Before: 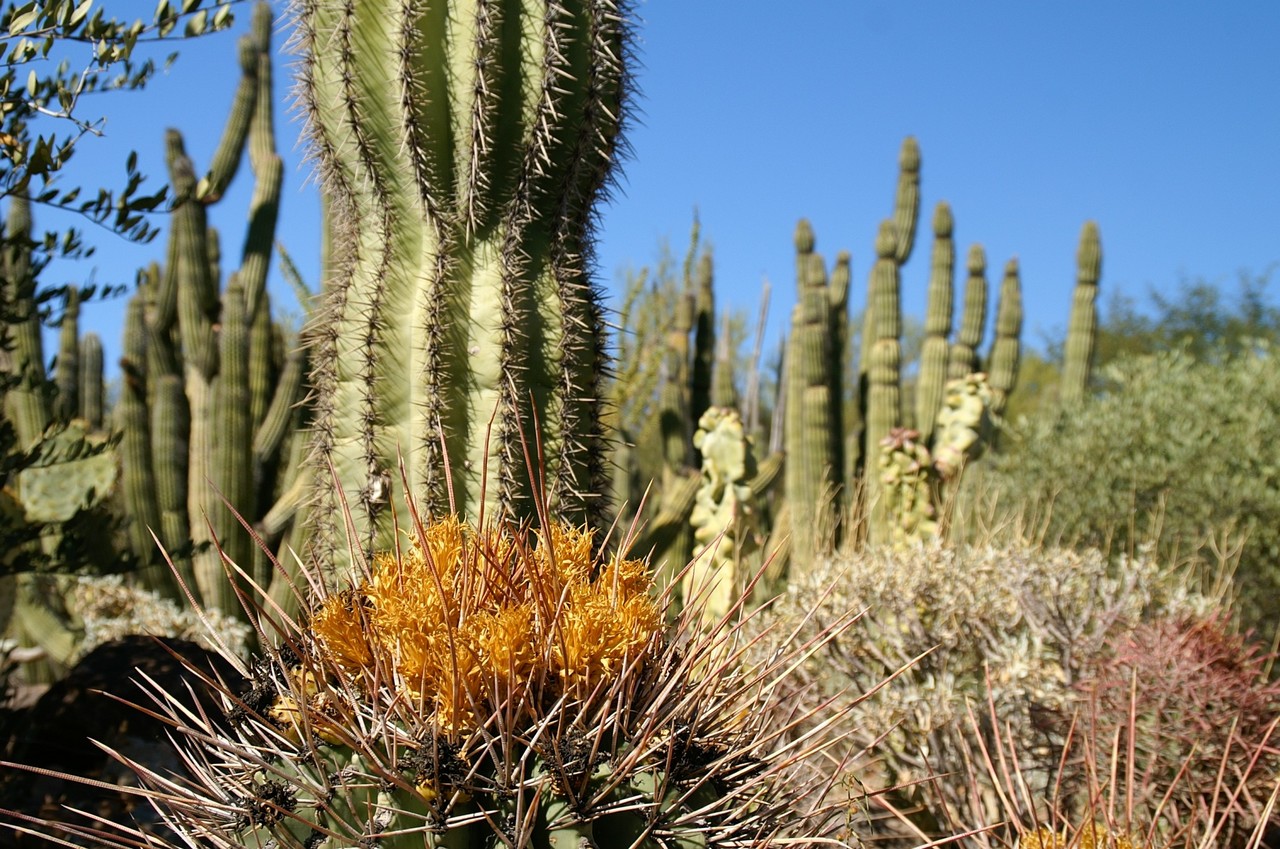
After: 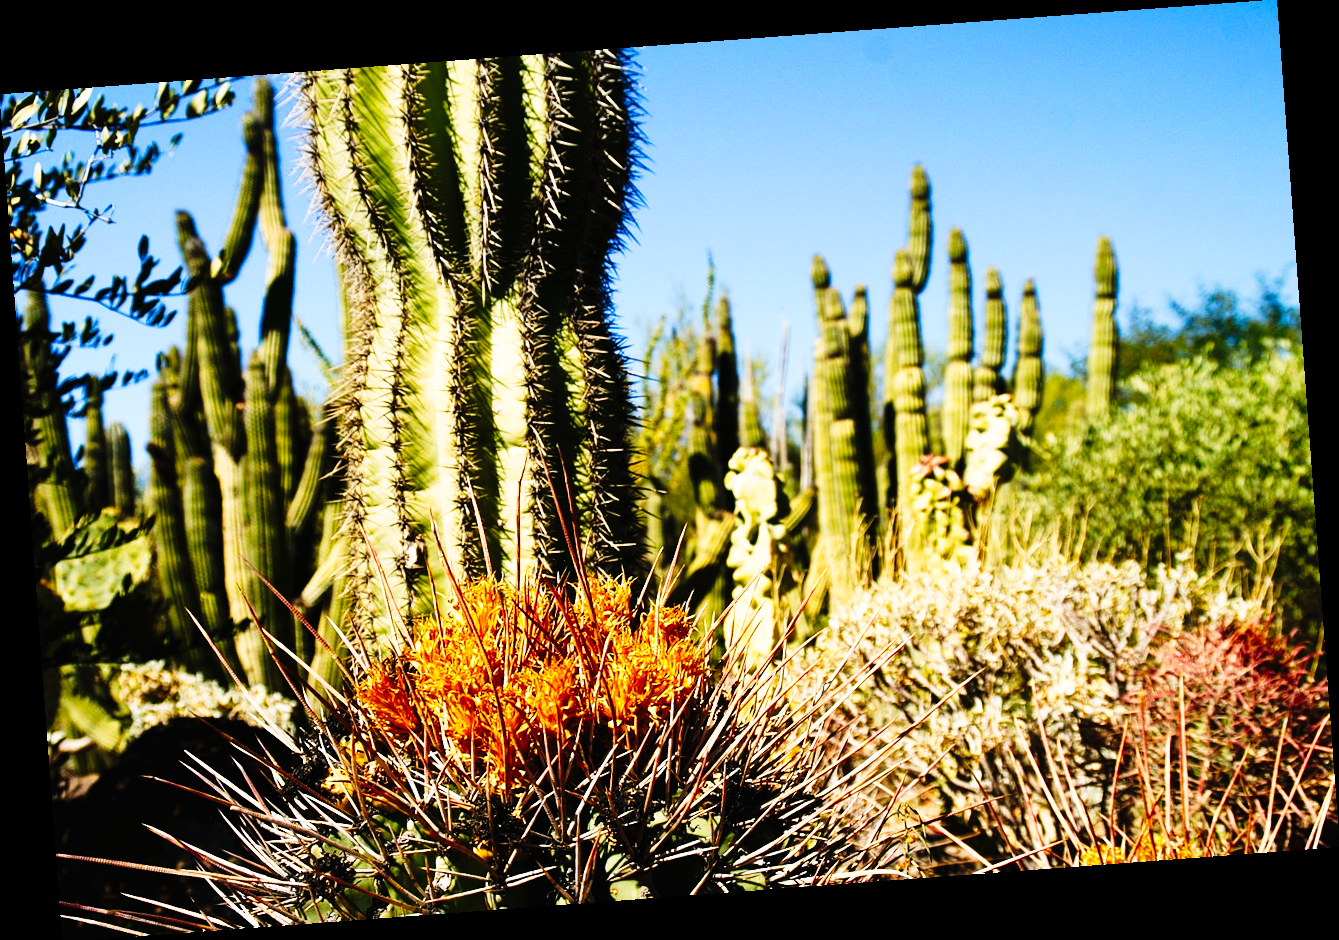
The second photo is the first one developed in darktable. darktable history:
crop: bottom 0.071%
tone curve: curves: ch0 [(0, 0) (0.003, 0.01) (0.011, 0.01) (0.025, 0.011) (0.044, 0.014) (0.069, 0.018) (0.1, 0.022) (0.136, 0.026) (0.177, 0.035) (0.224, 0.051) (0.277, 0.085) (0.335, 0.158) (0.399, 0.299) (0.468, 0.457) (0.543, 0.634) (0.623, 0.801) (0.709, 0.904) (0.801, 0.963) (0.898, 0.986) (1, 1)], preserve colors none
rotate and perspective: rotation -4.25°, automatic cropping off
